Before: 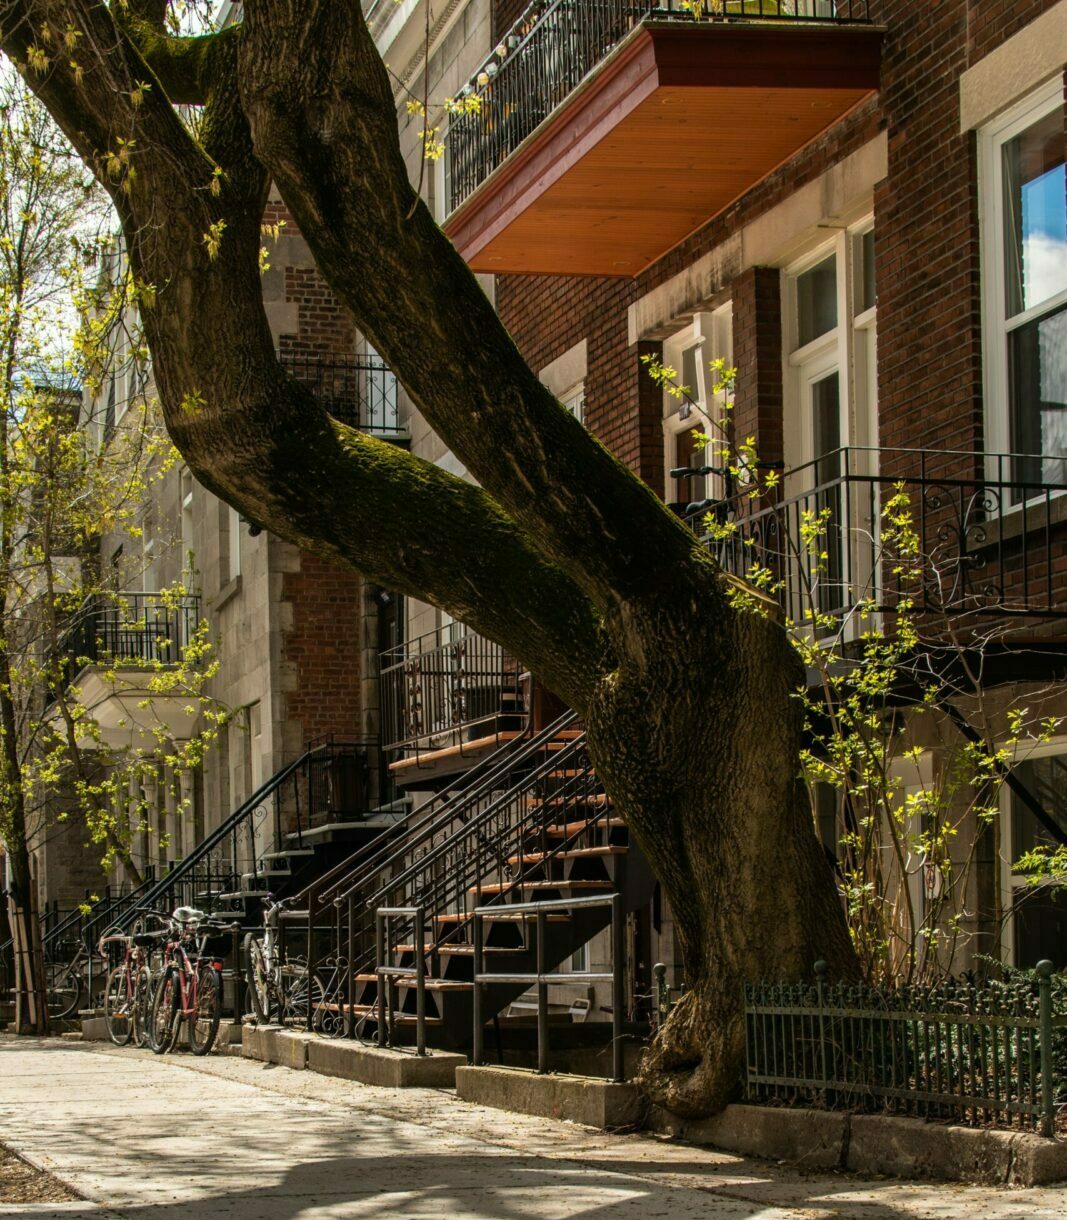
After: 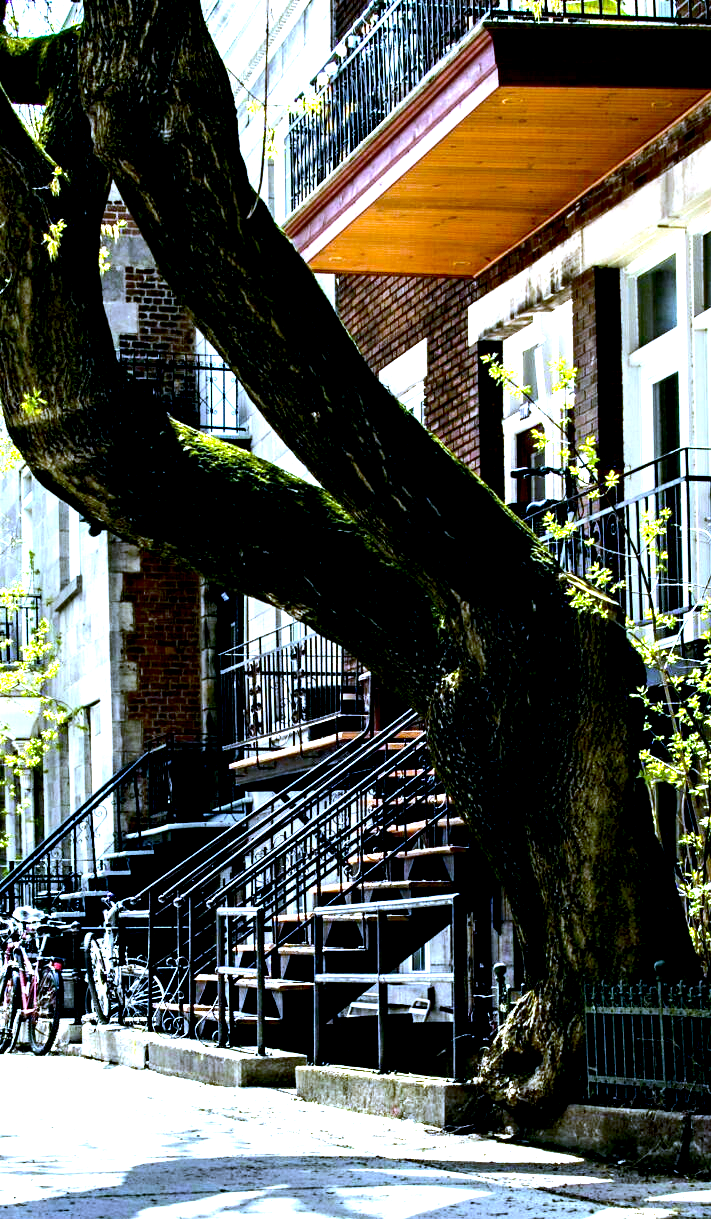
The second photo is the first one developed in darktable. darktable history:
white balance: red 0.766, blue 1.537
crop and rotate: left 15.055%, right 18.278%
exposure: black level correction 0.016, exposure 1.774 EV, compensate highlight preservation false
tone equalizer: -8 EV -1.08 EV, -7 EV -1.01 EV, -6 EV -0.867 EV, -5 EV -0.578 EV, -3 EV 0.578 EV, -2 EV 0.867 EV, -1 EV 1.01 EV, +0 EV 1.08 EV, edges refinement/feathering 500, mask exposure compensation -1.57 EV, preserve details no
